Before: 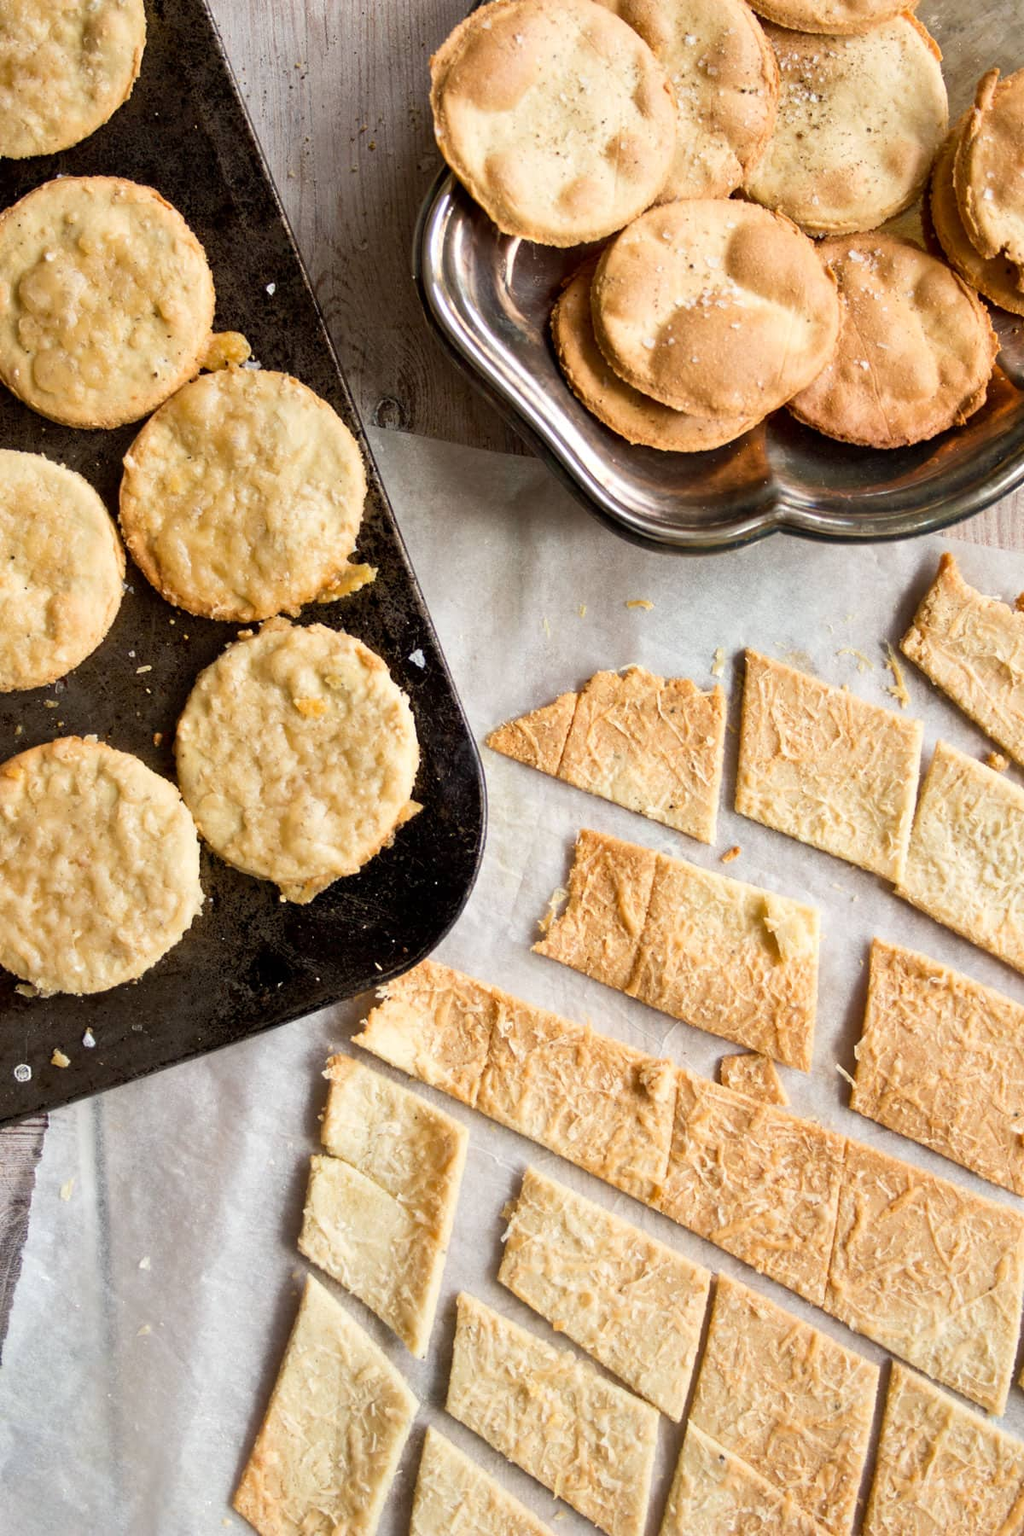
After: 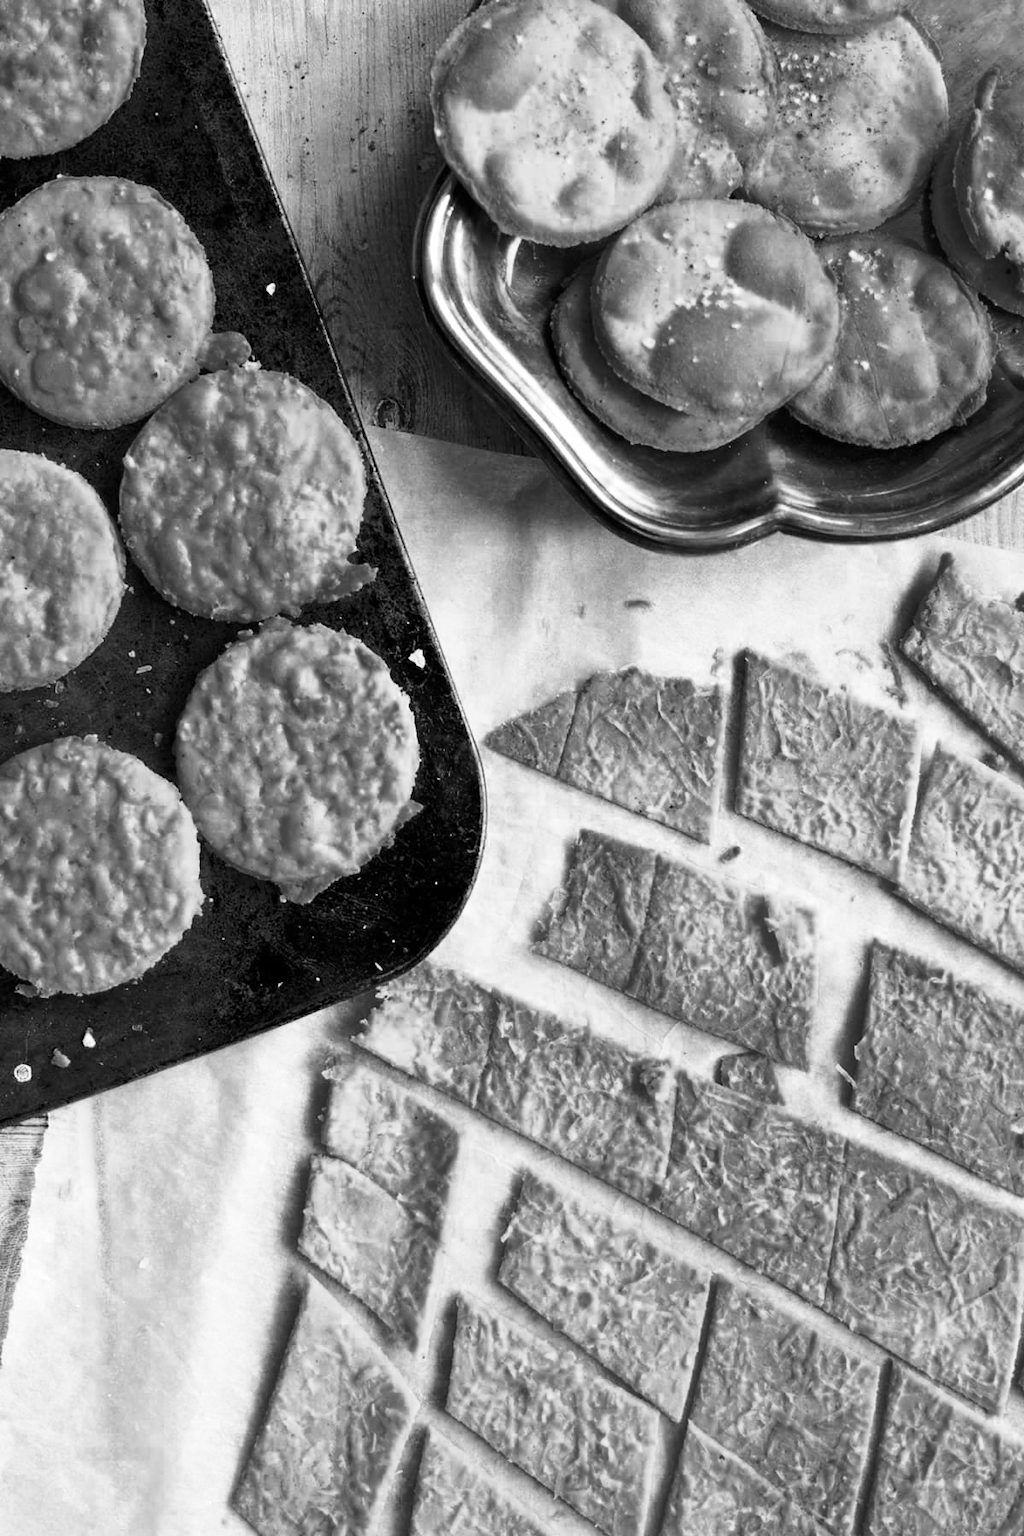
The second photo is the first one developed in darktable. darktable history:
base curve: curves: ch0 [(0, 0) (0.028, 0.03) (0.121, 0.232) (0.46, 0.748) (0.859, 0.968) (1, 1)], preserve colors none
local contrast: mode bilateral grid, contrast 15, coarseness 35, detail 104%, midtone range 0.2
color zones: curves: ch0 [(0.287, 0.048) (0.493, 0.484) (0.737, 0.816)]; ch1 [(0, 0) (0.143, 0) (0.286, 0) (0.429, 0) (0.571, 0) (0.714, 0) (0.857, 0)]
